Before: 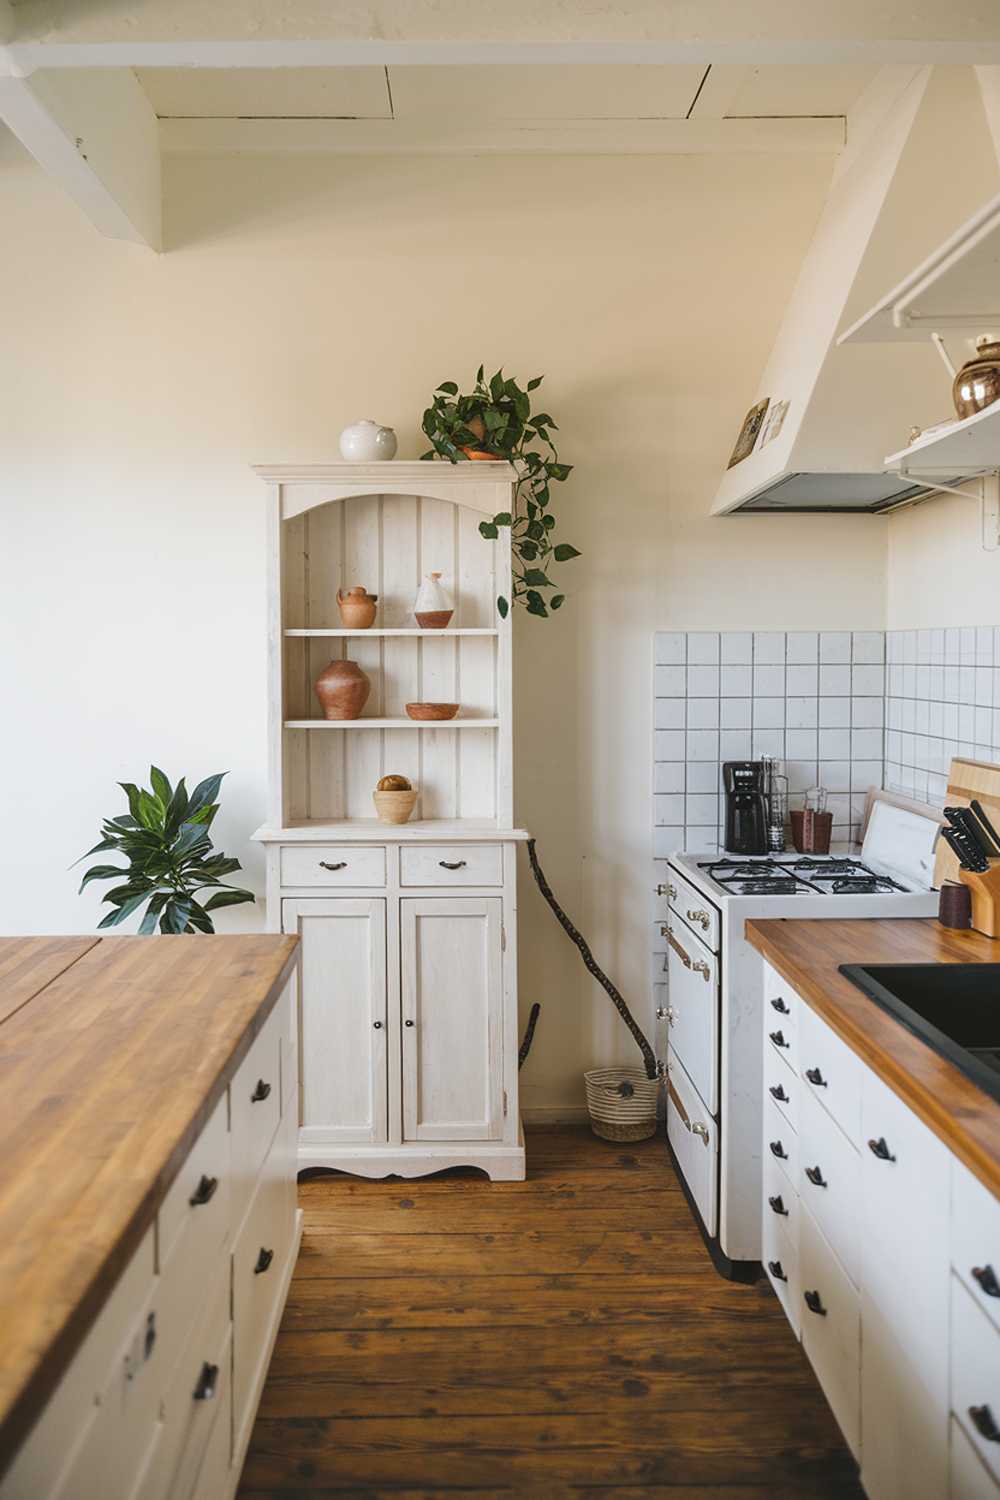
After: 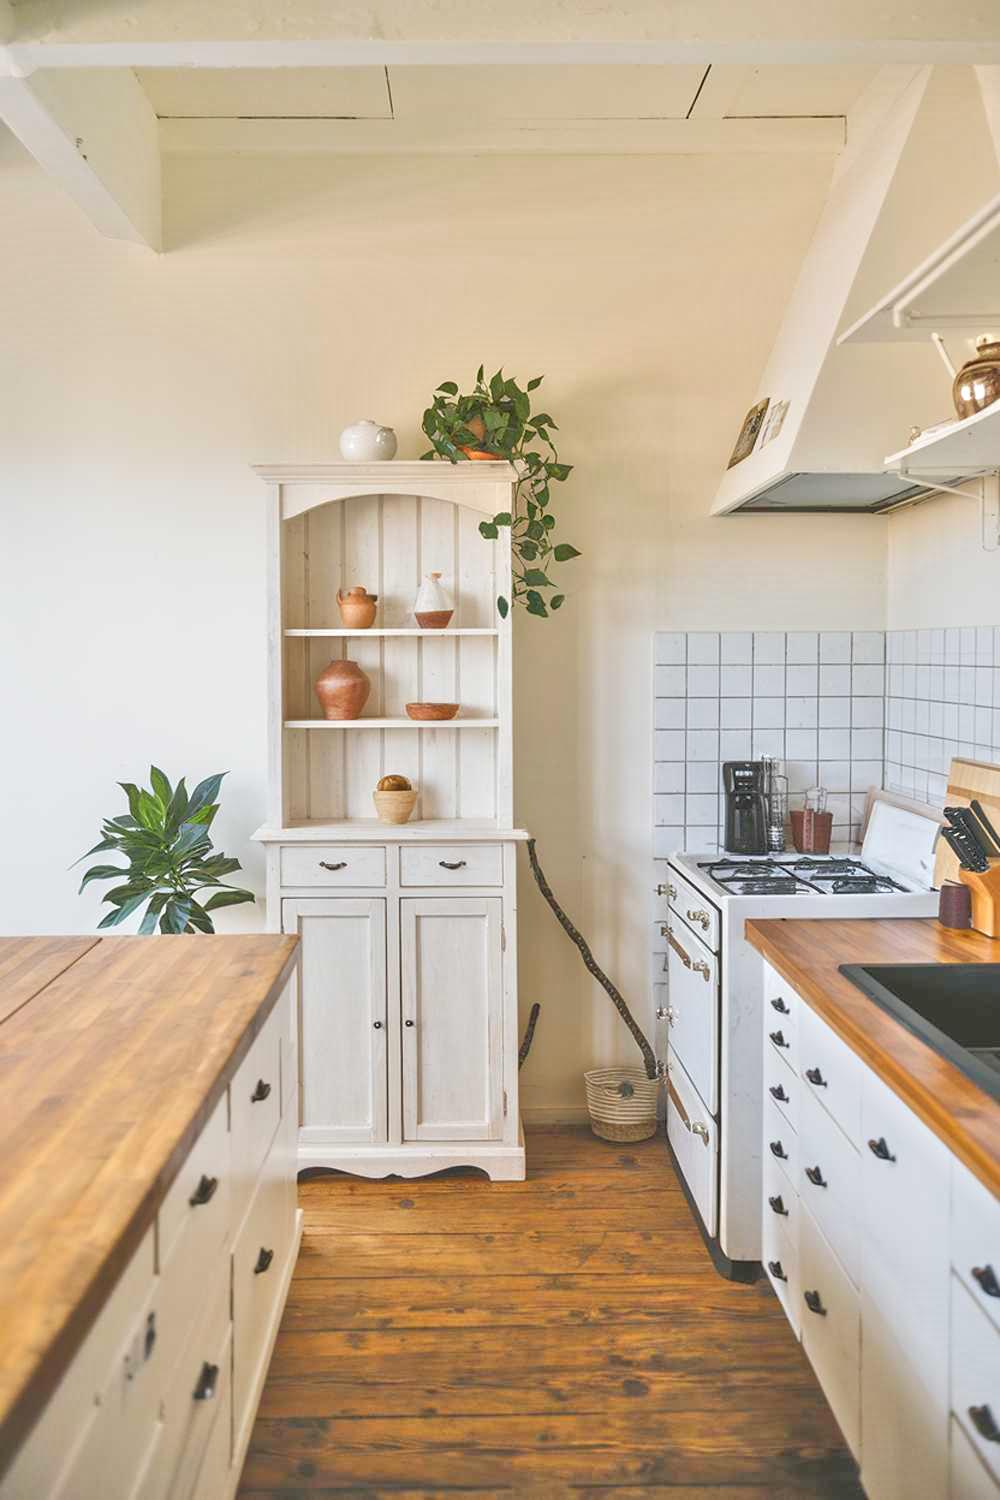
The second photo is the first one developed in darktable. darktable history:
tone equalizer: -8 EV 1.99 EV, -7 EV 1.98 EV, -6 EV 2 EV, -5 EV 1.99 EV, -4 EV 2 EV, -3 EV 1.49 EV, -2 EV 0.996 EV, -1 EV 0.515 EV
